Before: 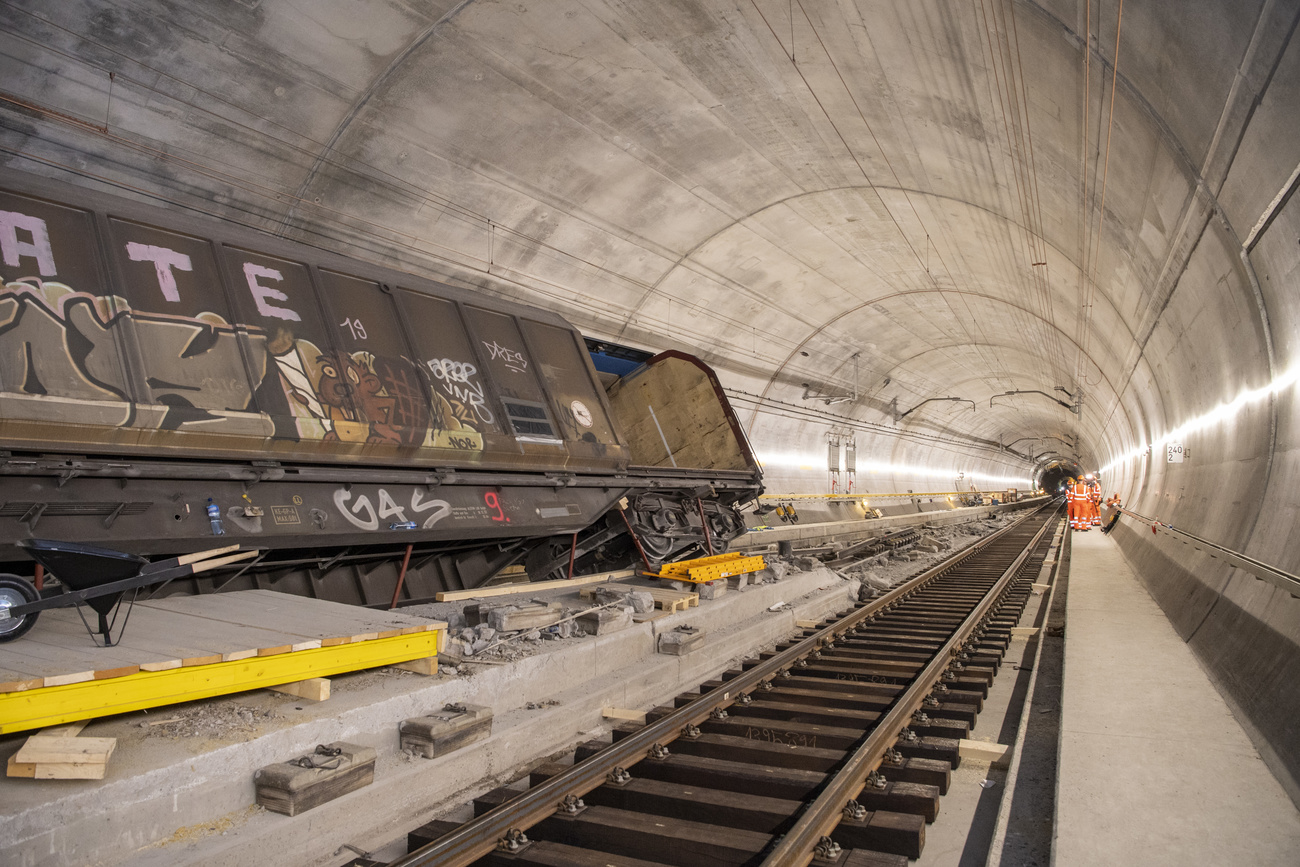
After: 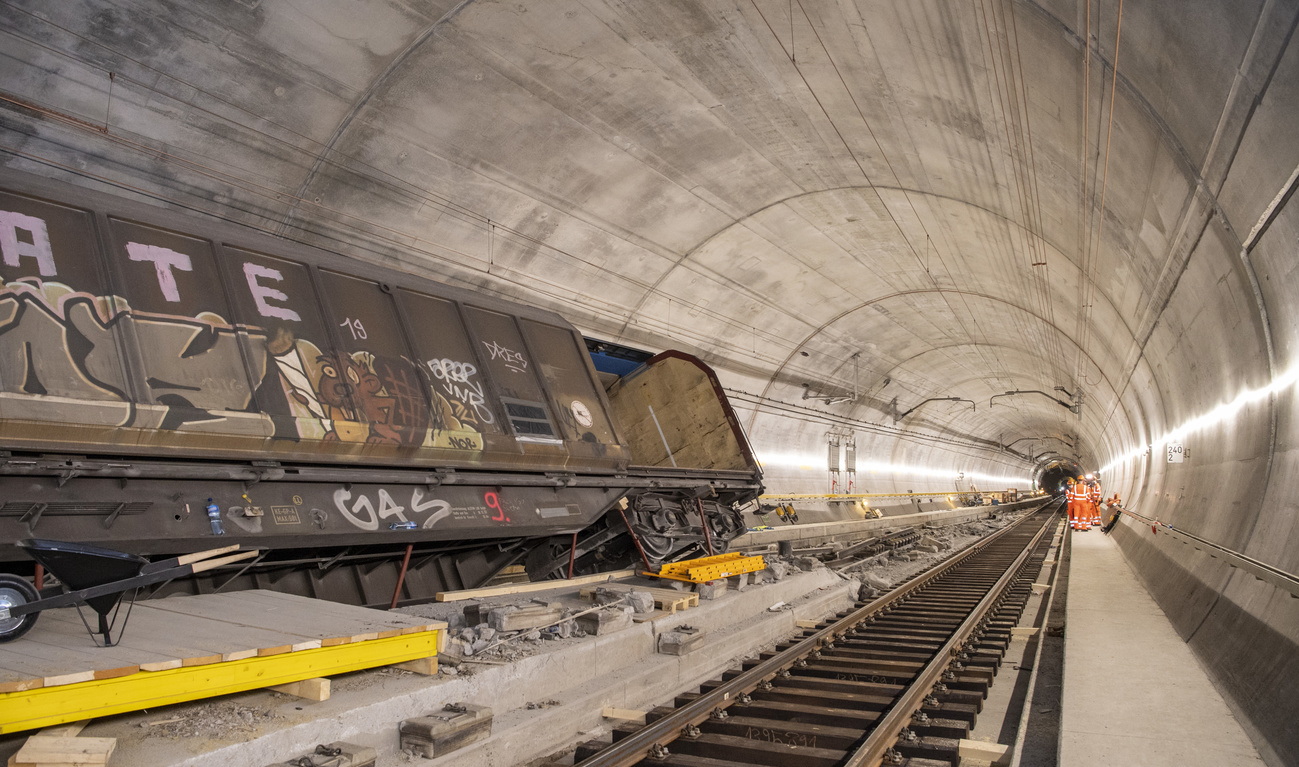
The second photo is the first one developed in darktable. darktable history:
shadows and highlights: highlights color adjustment 0.616%, low approximation 0.01, soften with gaussian
crop and rotate: top 0%, bottom 11.518%
